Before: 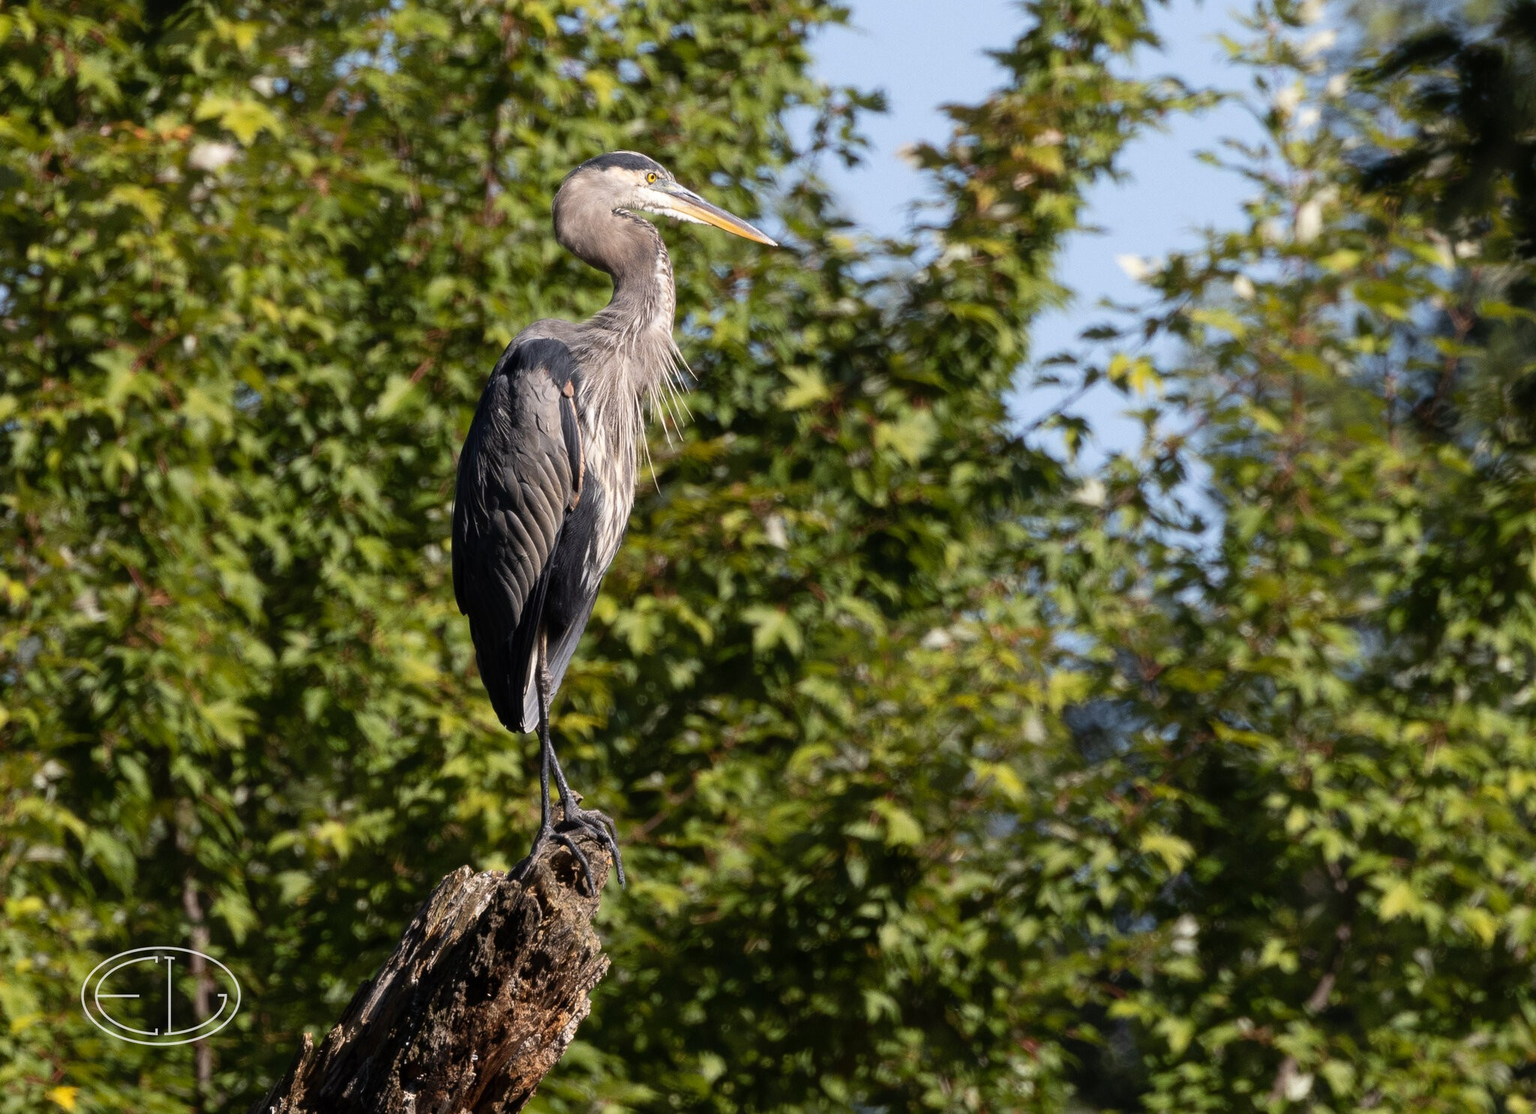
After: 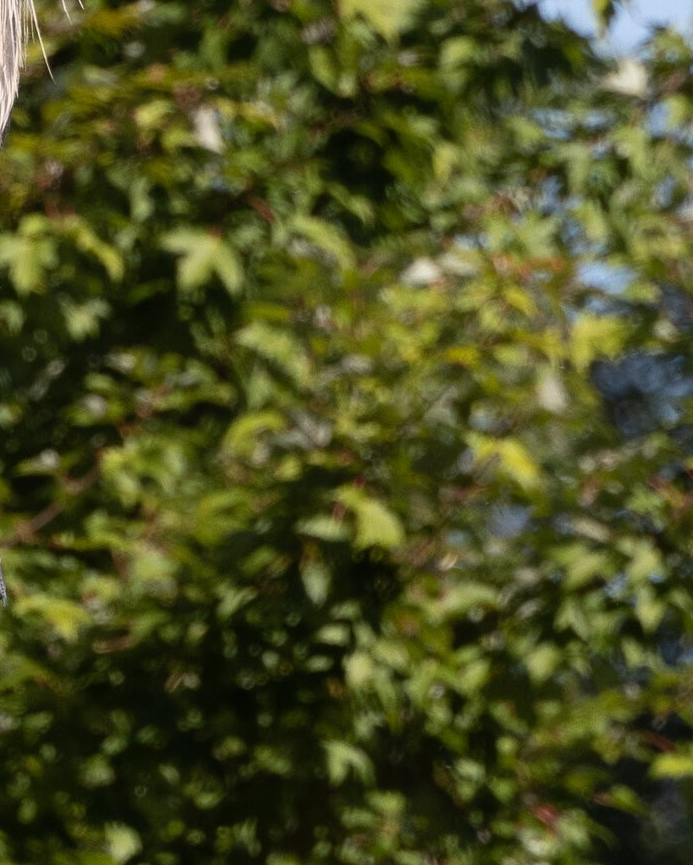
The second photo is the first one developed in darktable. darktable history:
crop: left 40.414%, top 39.015%, right 25.711%, bottom 2.677%
